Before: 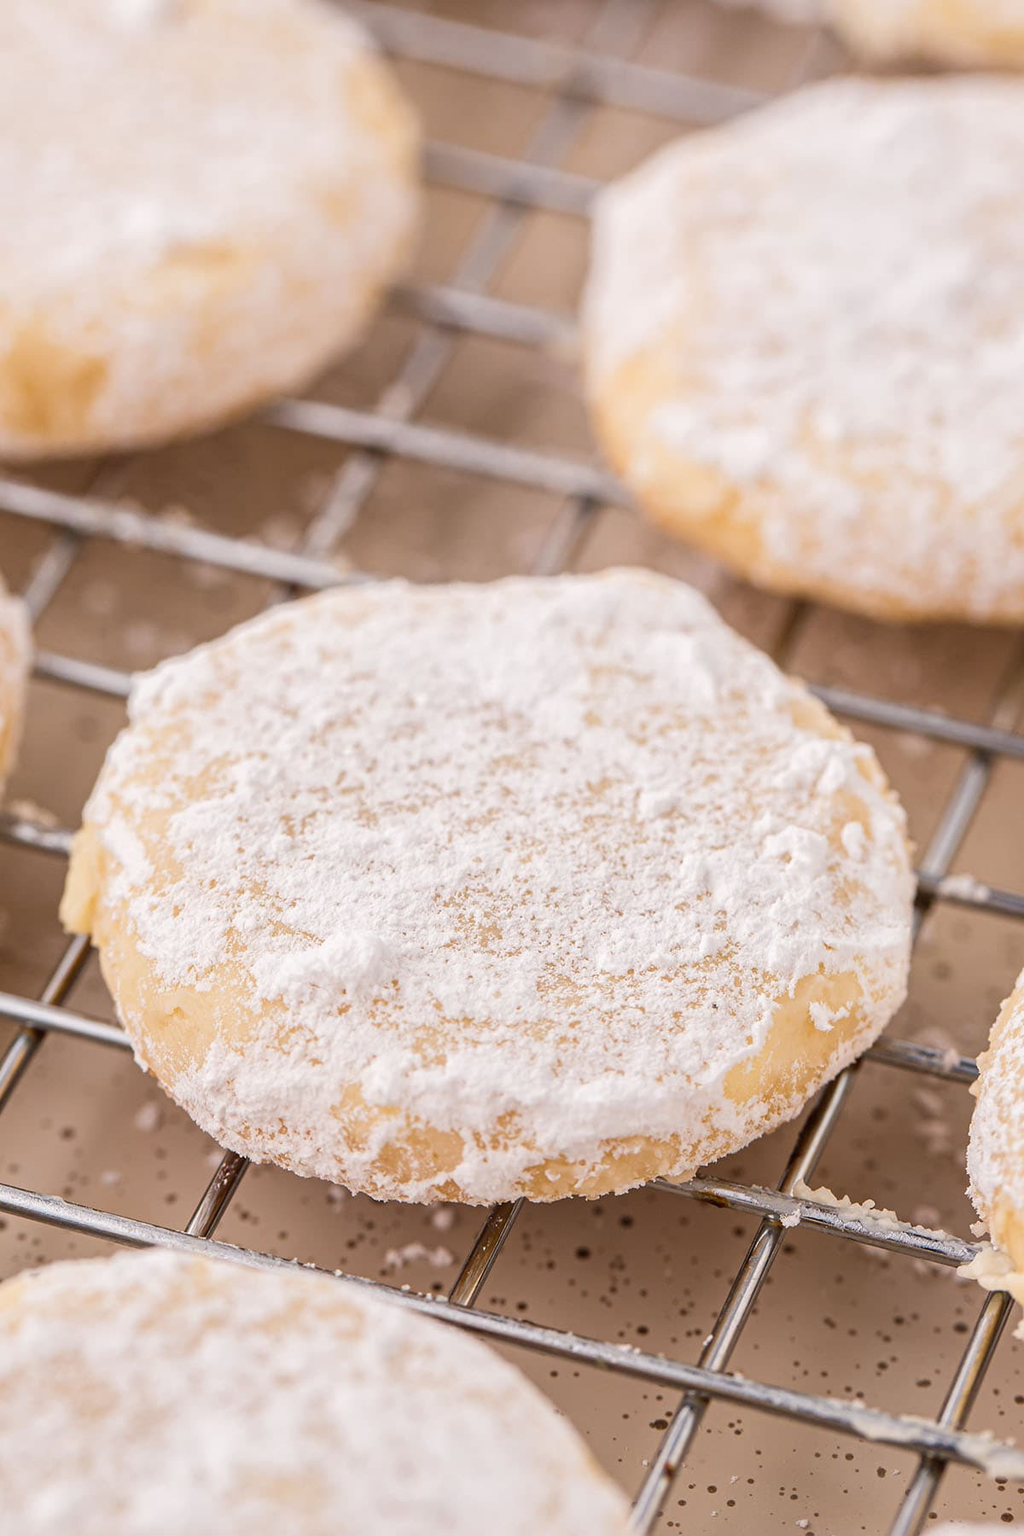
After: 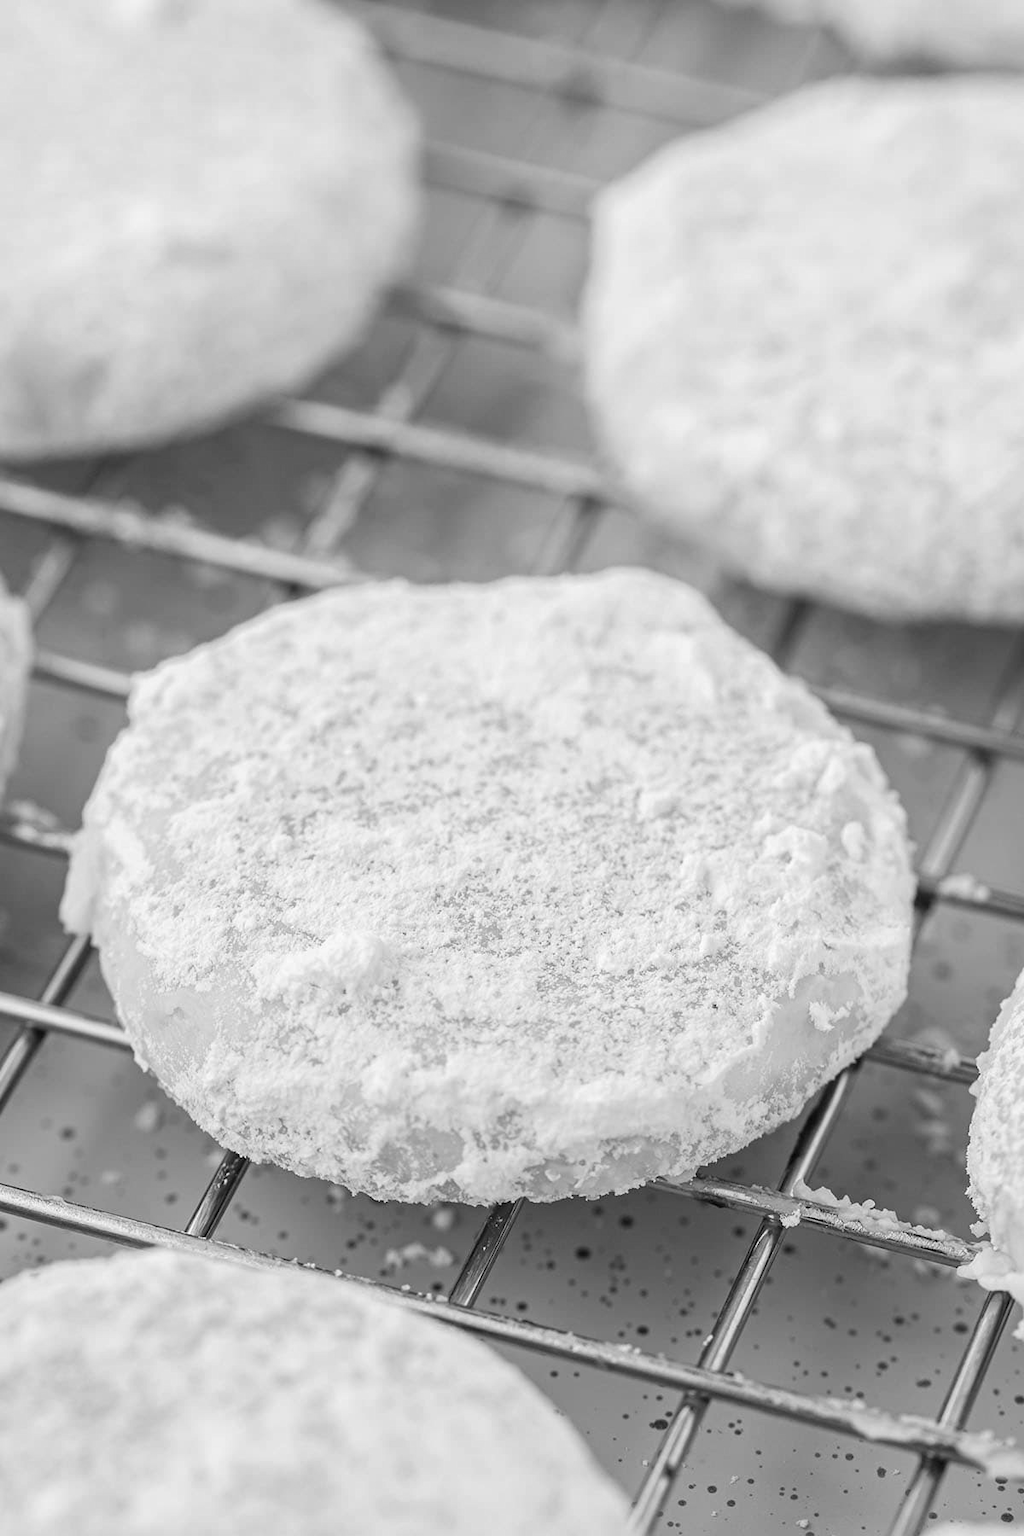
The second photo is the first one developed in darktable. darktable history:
white balance: red 1.009, blue 0.985
monochrome: on, module defaults
color calibration: illuminant custom, x 0.368, y 0.373, temperature 4330.32 K
color correction: saturation 1.11
